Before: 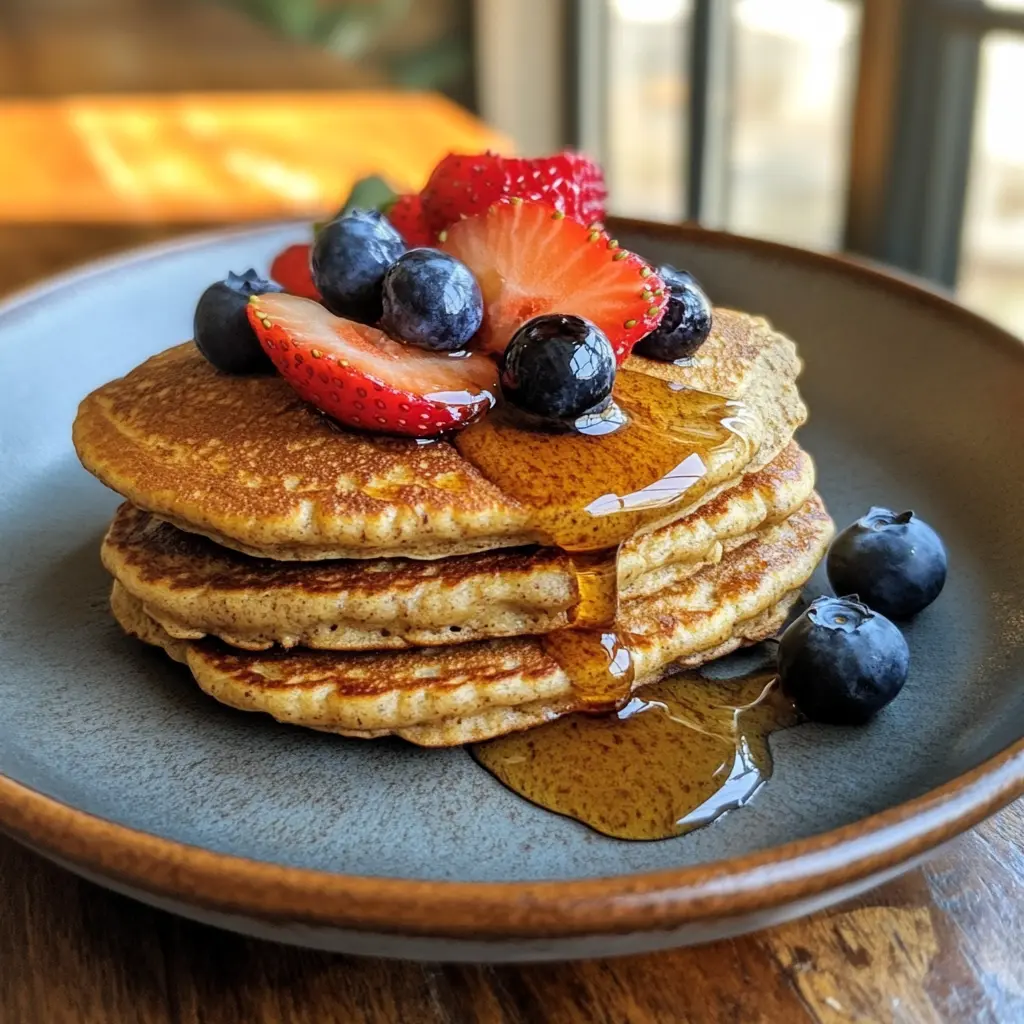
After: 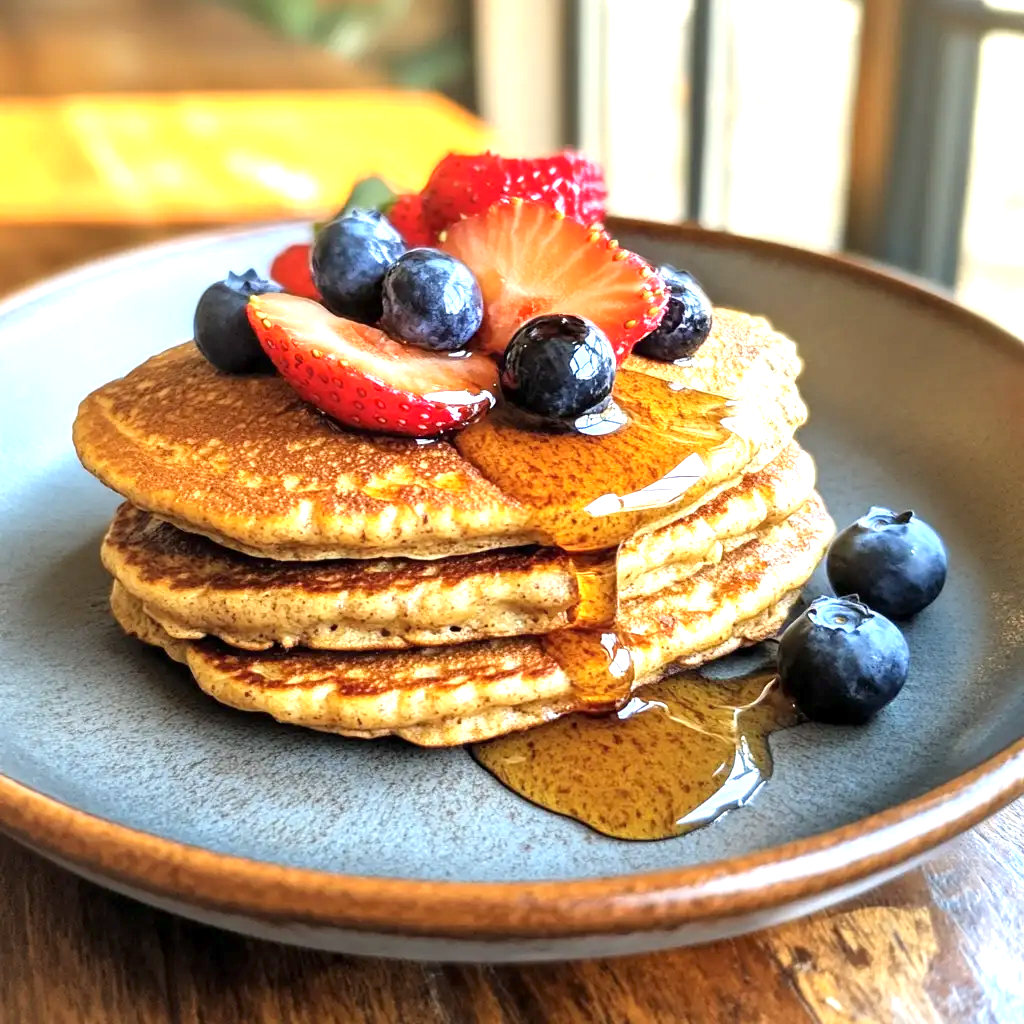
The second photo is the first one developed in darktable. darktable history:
exposure: exposure 1.201 EV, compensate highlight preservation false
